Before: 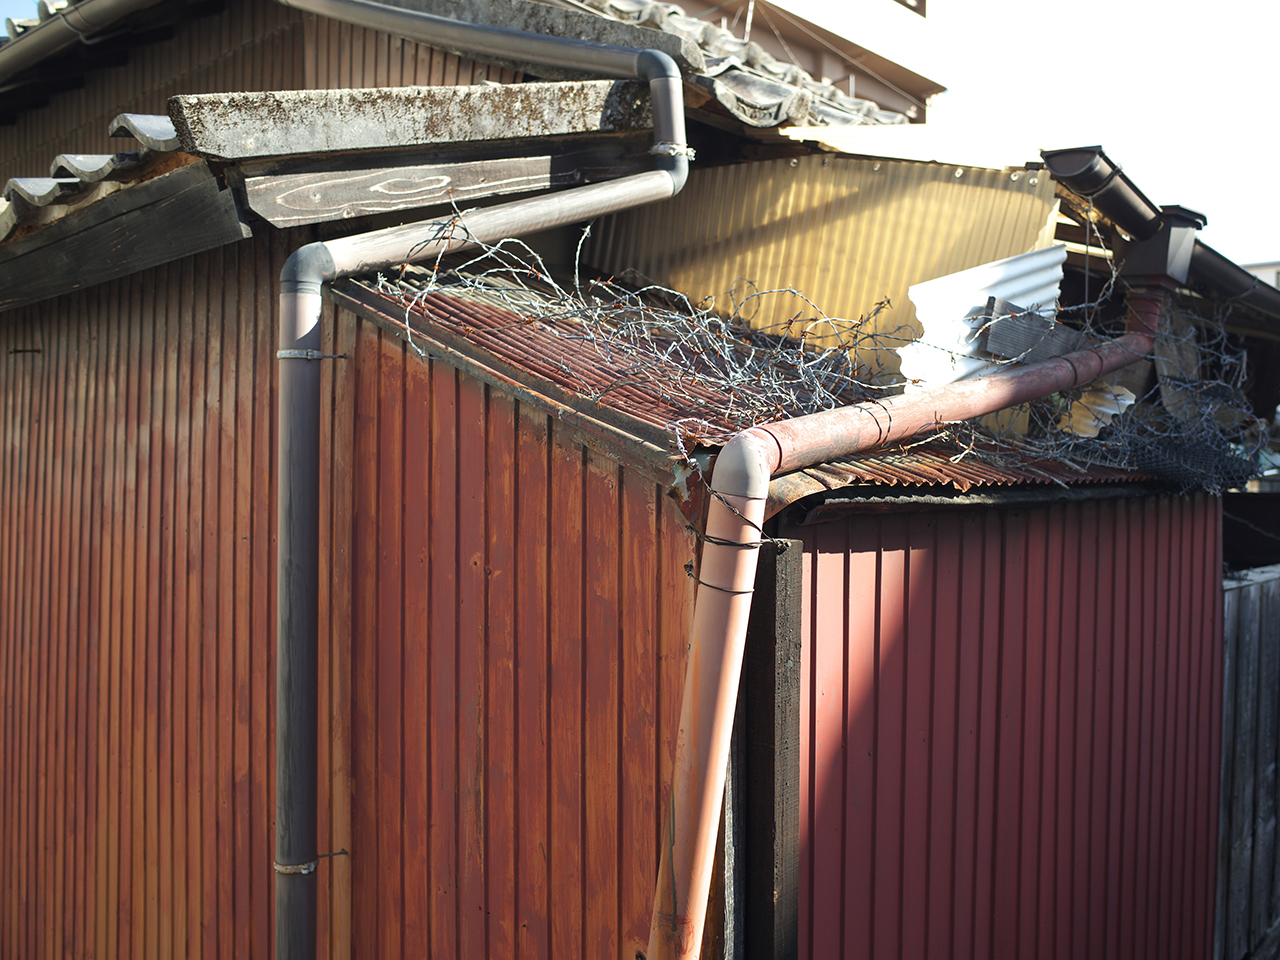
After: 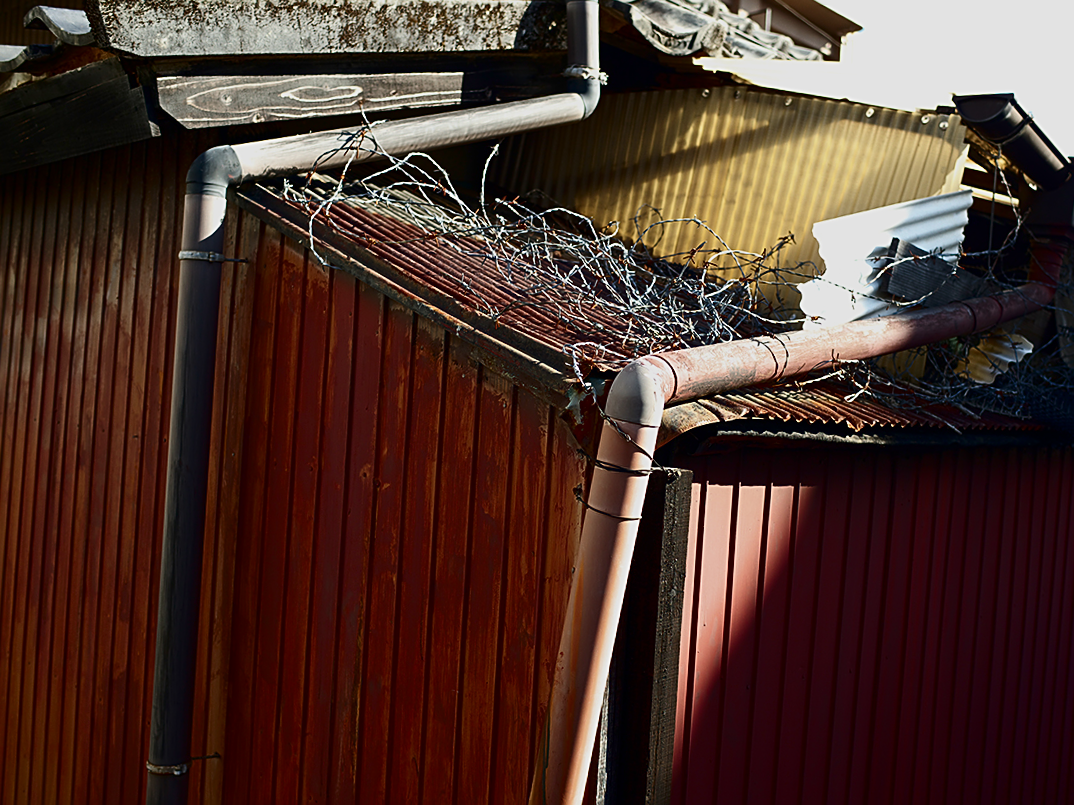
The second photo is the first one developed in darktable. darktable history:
sharpen: on, module defaults
exposure: exposure -0.462 EV, compensate highlight preservation false
crop and rotate: angle -3.27°, left 5.211%, top 5.211%, right 4.607%, bottom 4.607%
contrast brightness saturation: contrast 0.24, brightness -0.24, saturation 0.14
